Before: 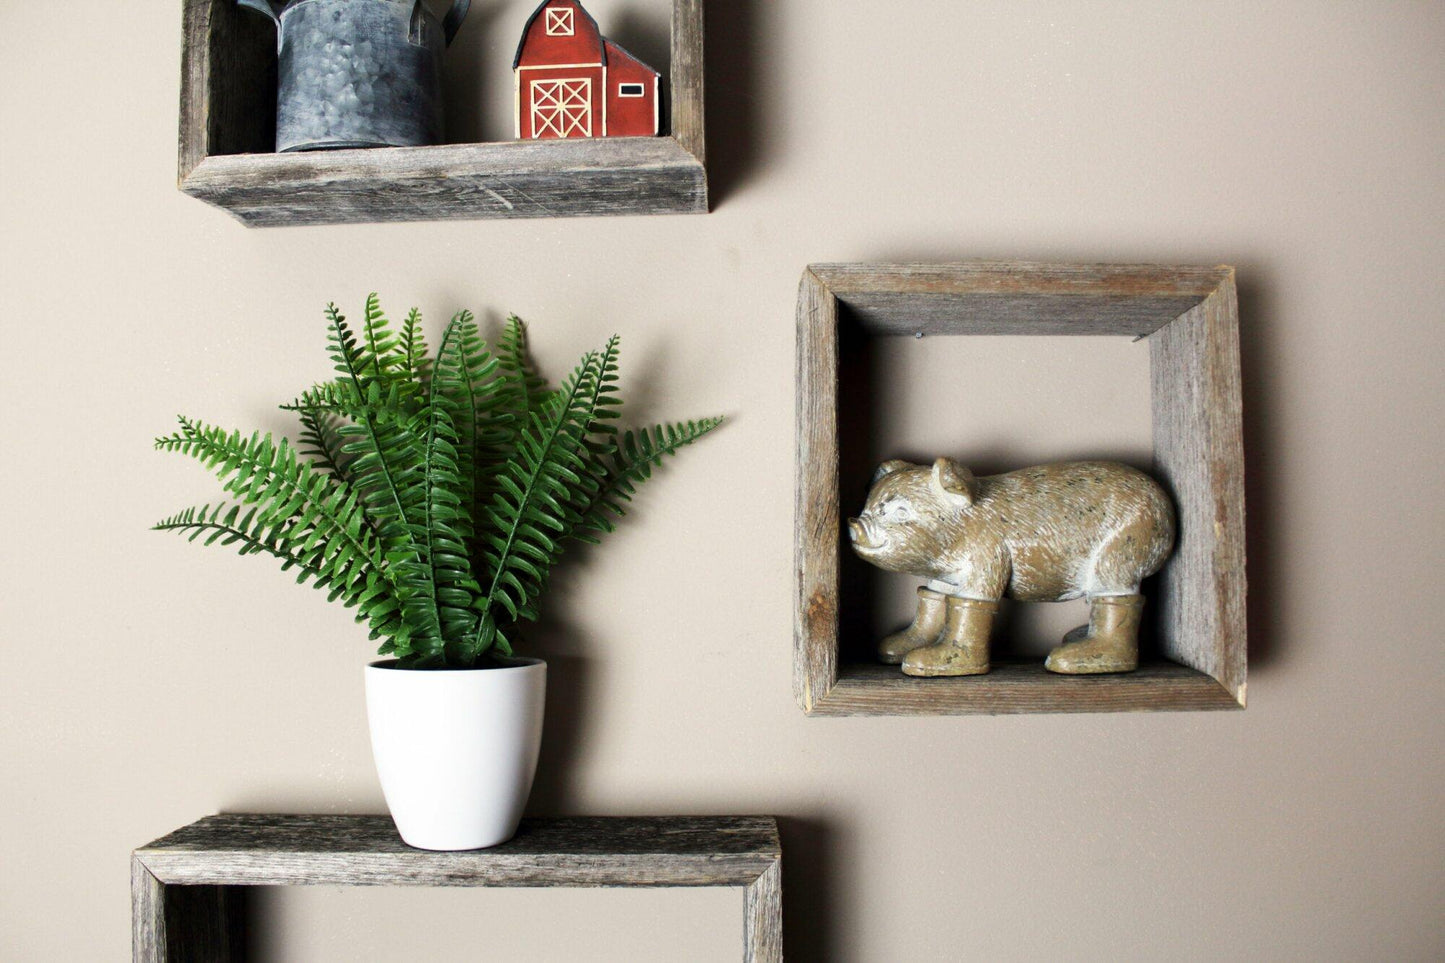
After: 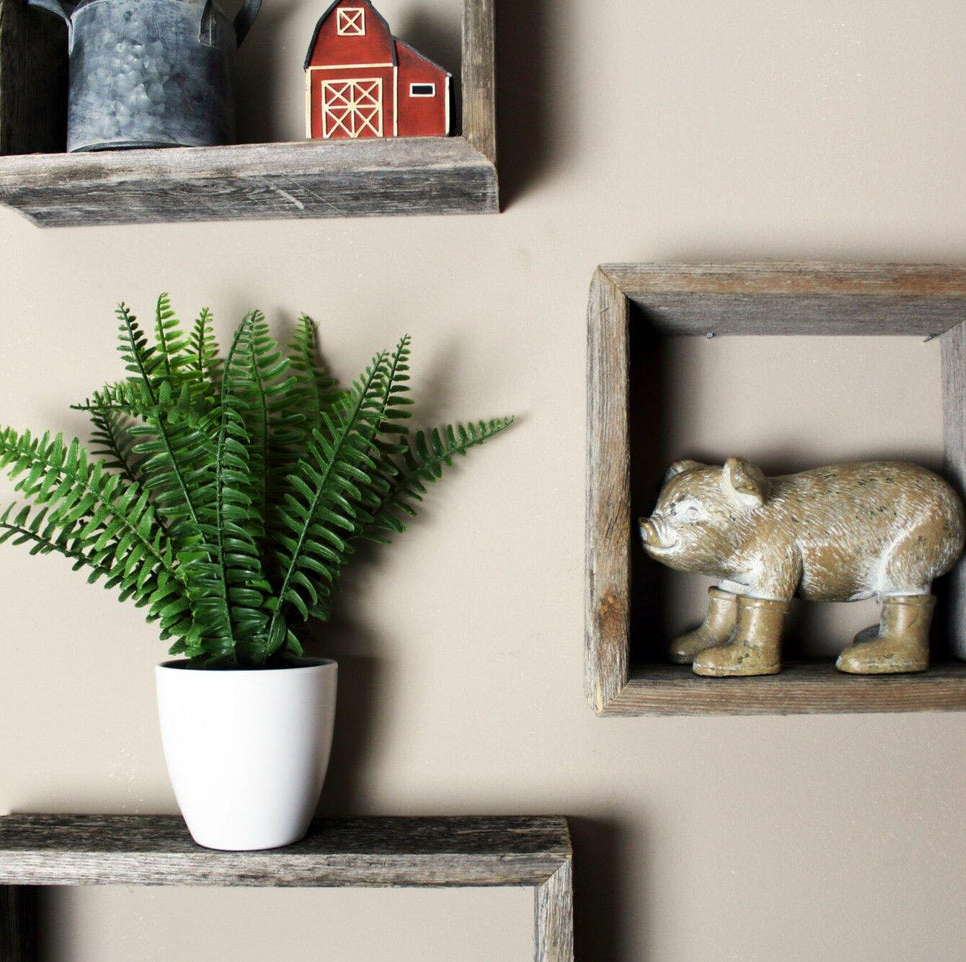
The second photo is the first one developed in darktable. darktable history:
exposure: compensate highlight preservation false
crop and rotate: left 14.493%, right 18.647%
